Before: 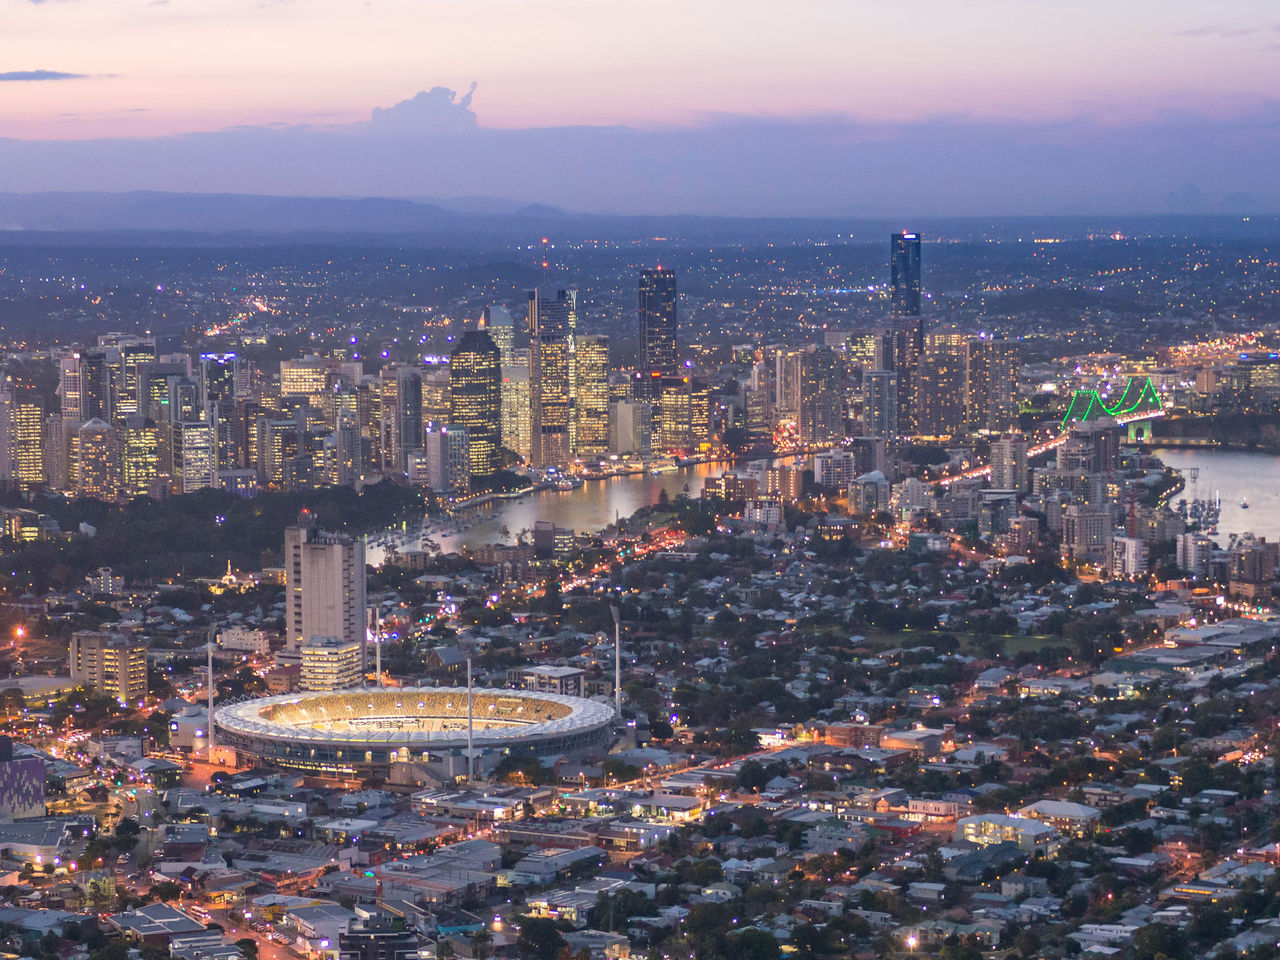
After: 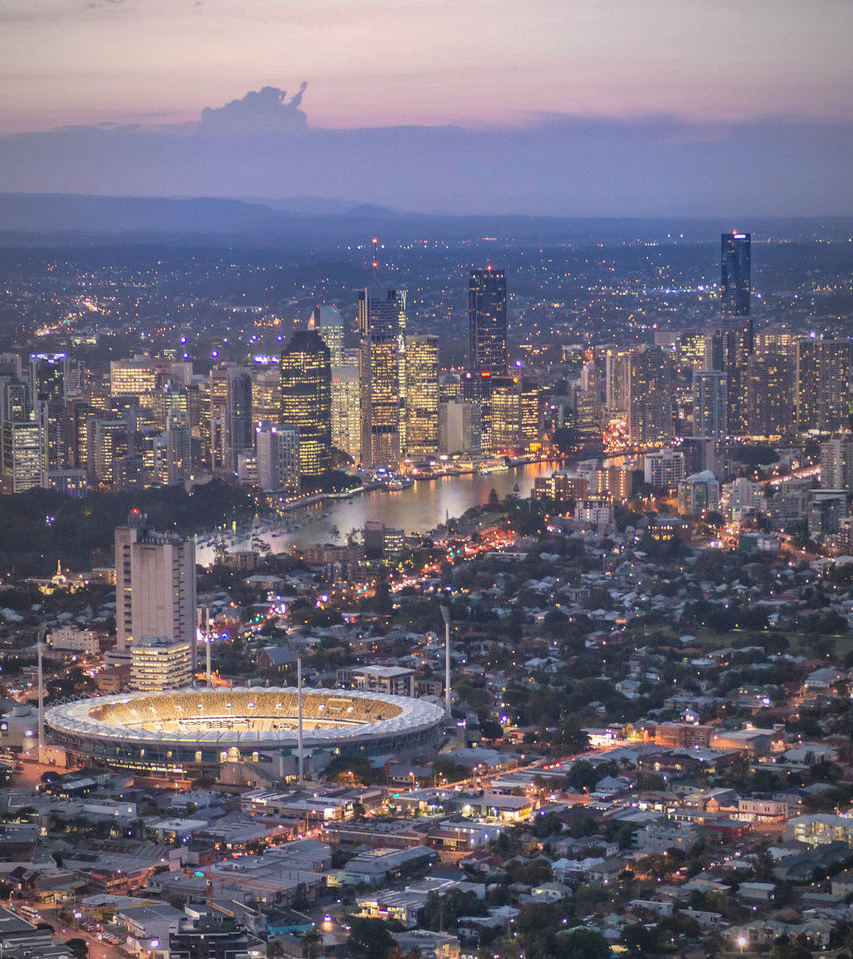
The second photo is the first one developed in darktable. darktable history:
white balance: emerald 1
crop and rotate: left 13.342%, right 19.991%
vignetting: fall-off start 97%, fall-off radius 100%, width/height ratio 0.609, unbound false
shadows and highlights: shadows 30.63, highlights -63.22, shadows color adjustment 98%, highlights color adjustment 58.61%, soften with gaussian
tone equalizer: on, module defaults
exposure: exposure 0.014 EV, compensate highlight preservation false
